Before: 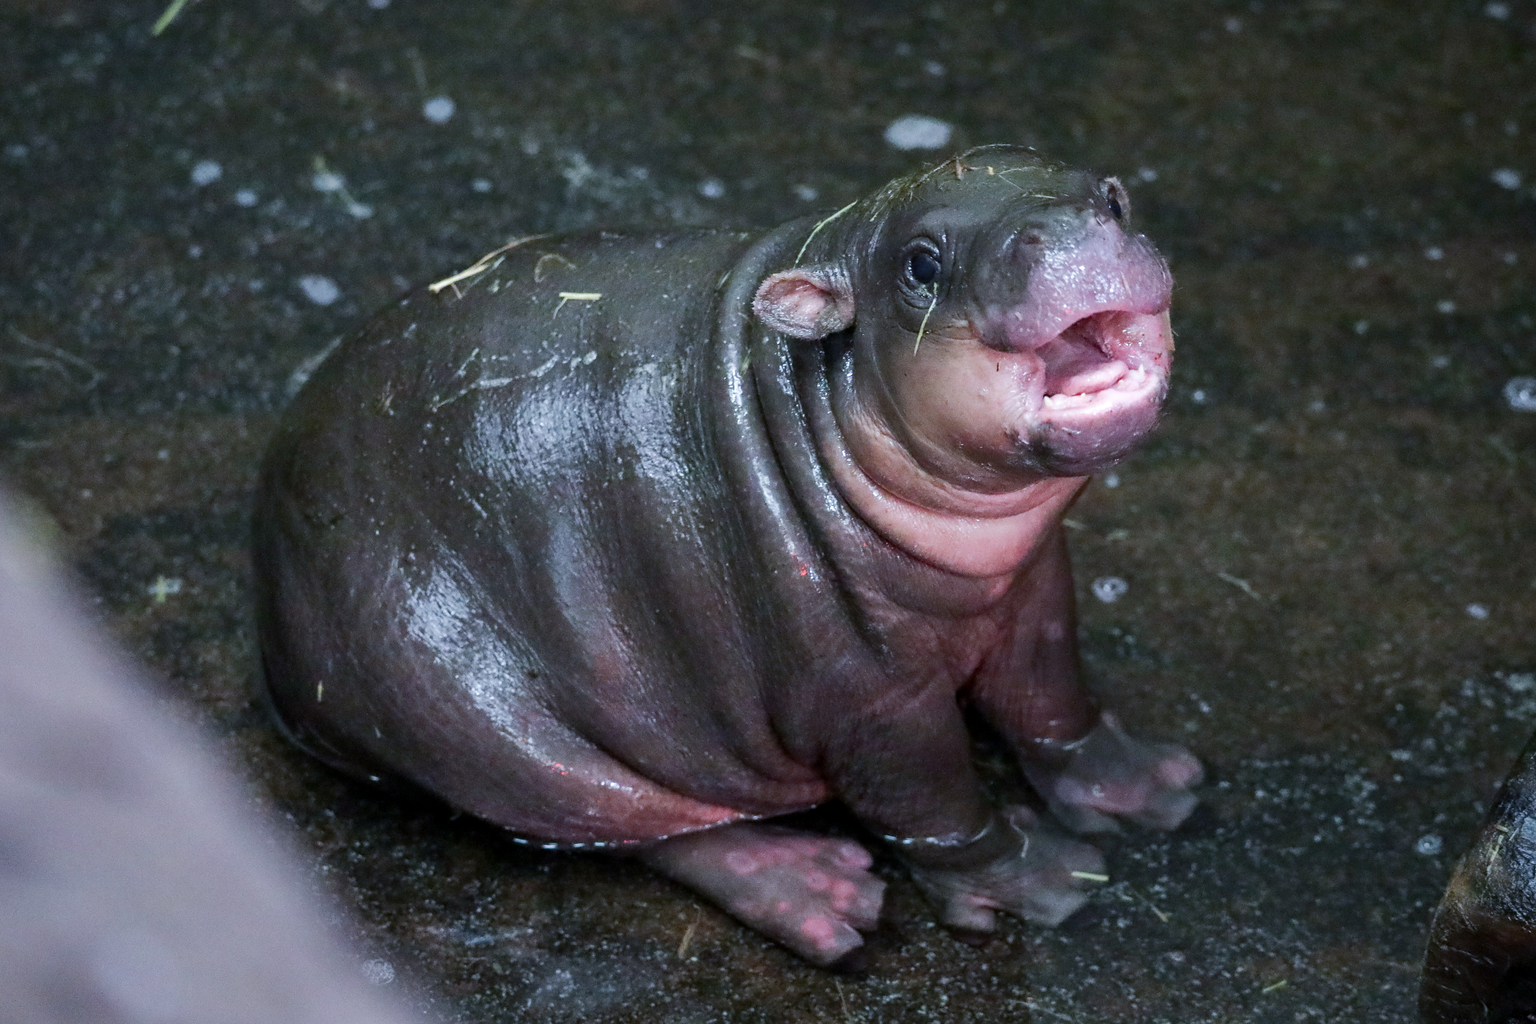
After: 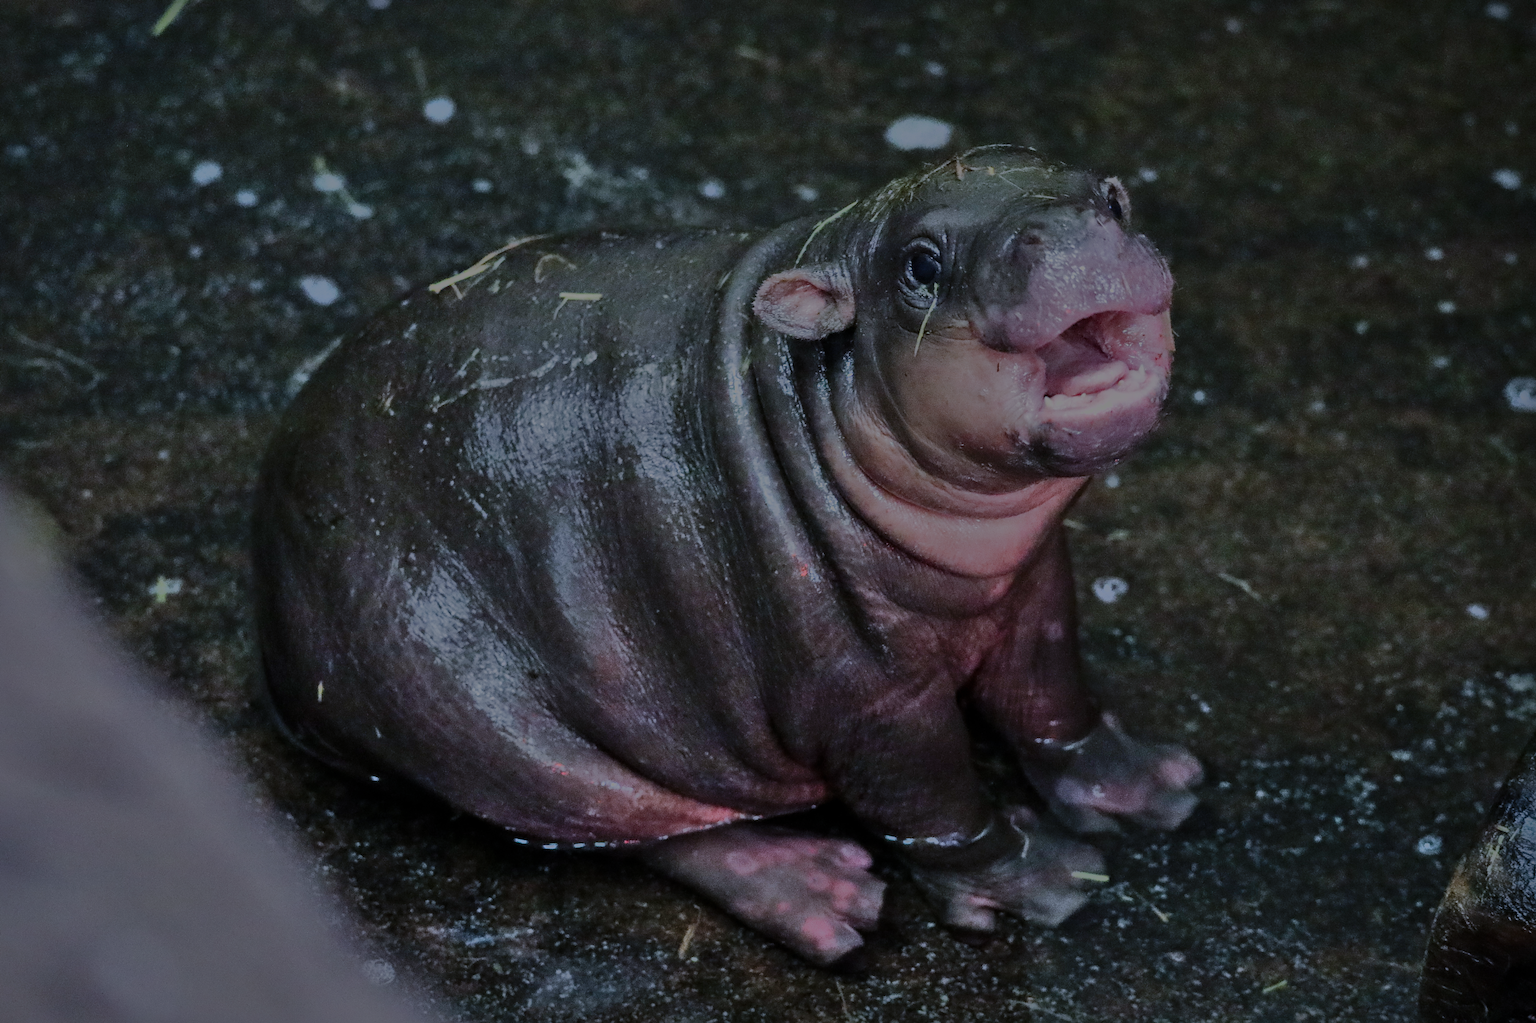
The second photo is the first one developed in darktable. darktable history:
shadows and highlights: shadows 60, highlights -60
exposure: black level correction 0, exposure 0.7 EV, compensate exposure bias true, compensate highlight preservation false
